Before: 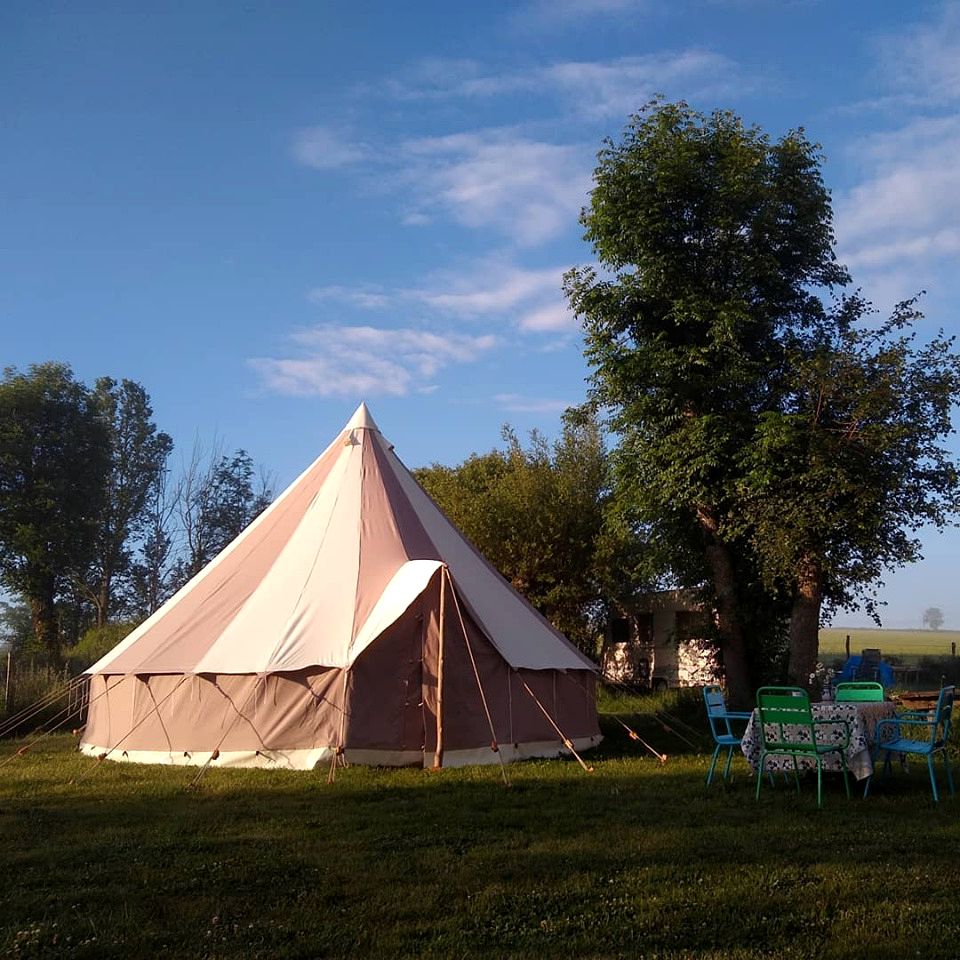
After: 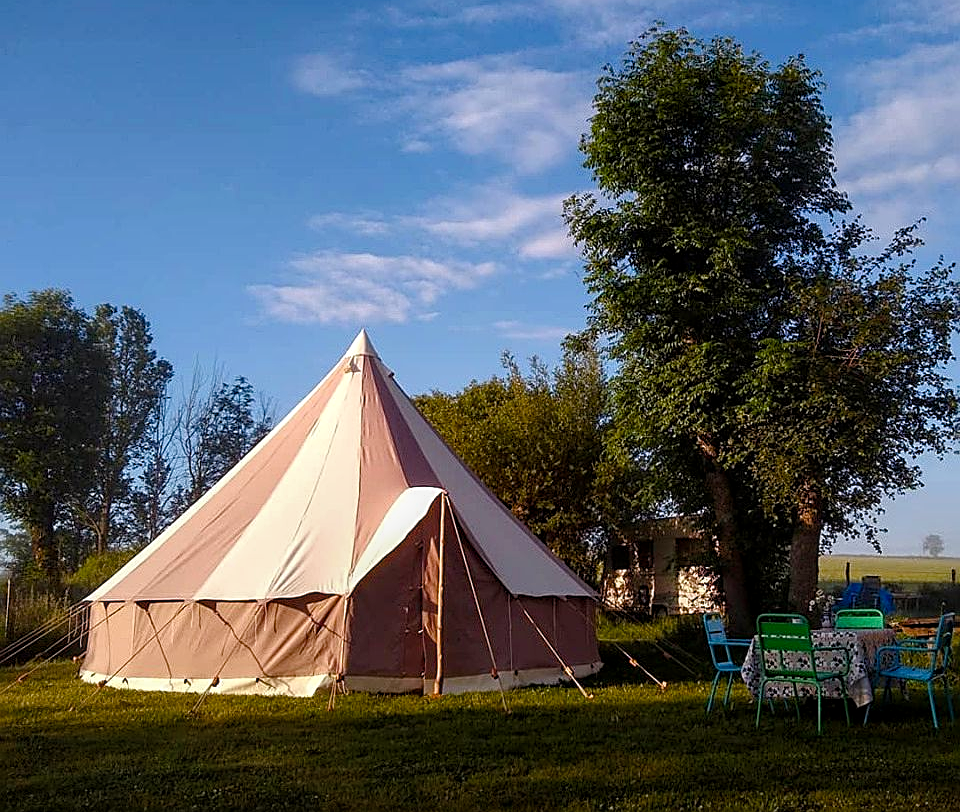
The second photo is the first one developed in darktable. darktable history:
crop: top 7.625%, bottom 7.704%
local contrast: on, module defaults
sharpen: amount 0.566
color balance rgb: power › chroma 0.249%, power › hue 60.93°, perceptual saturation grading › global saturation 20%, perceptual saturation grading › highlights -24.945%, perceptual saturation grading › shadows 26.144%, global vibrance 14.358%
